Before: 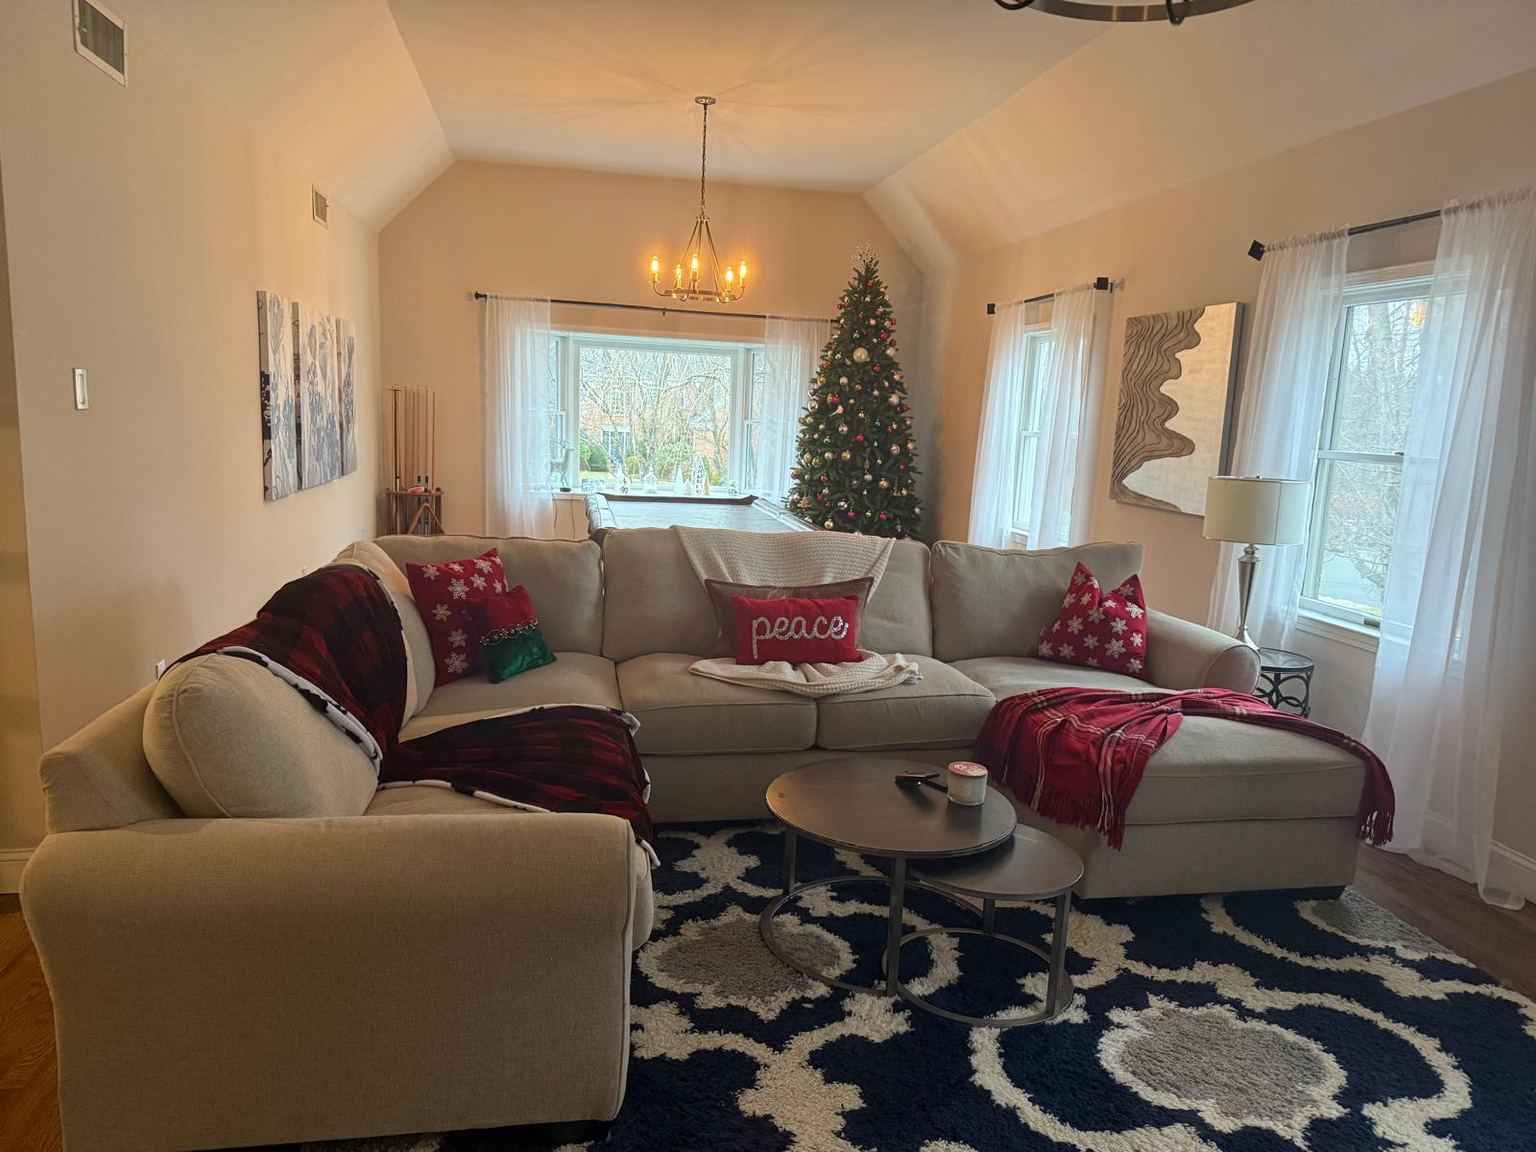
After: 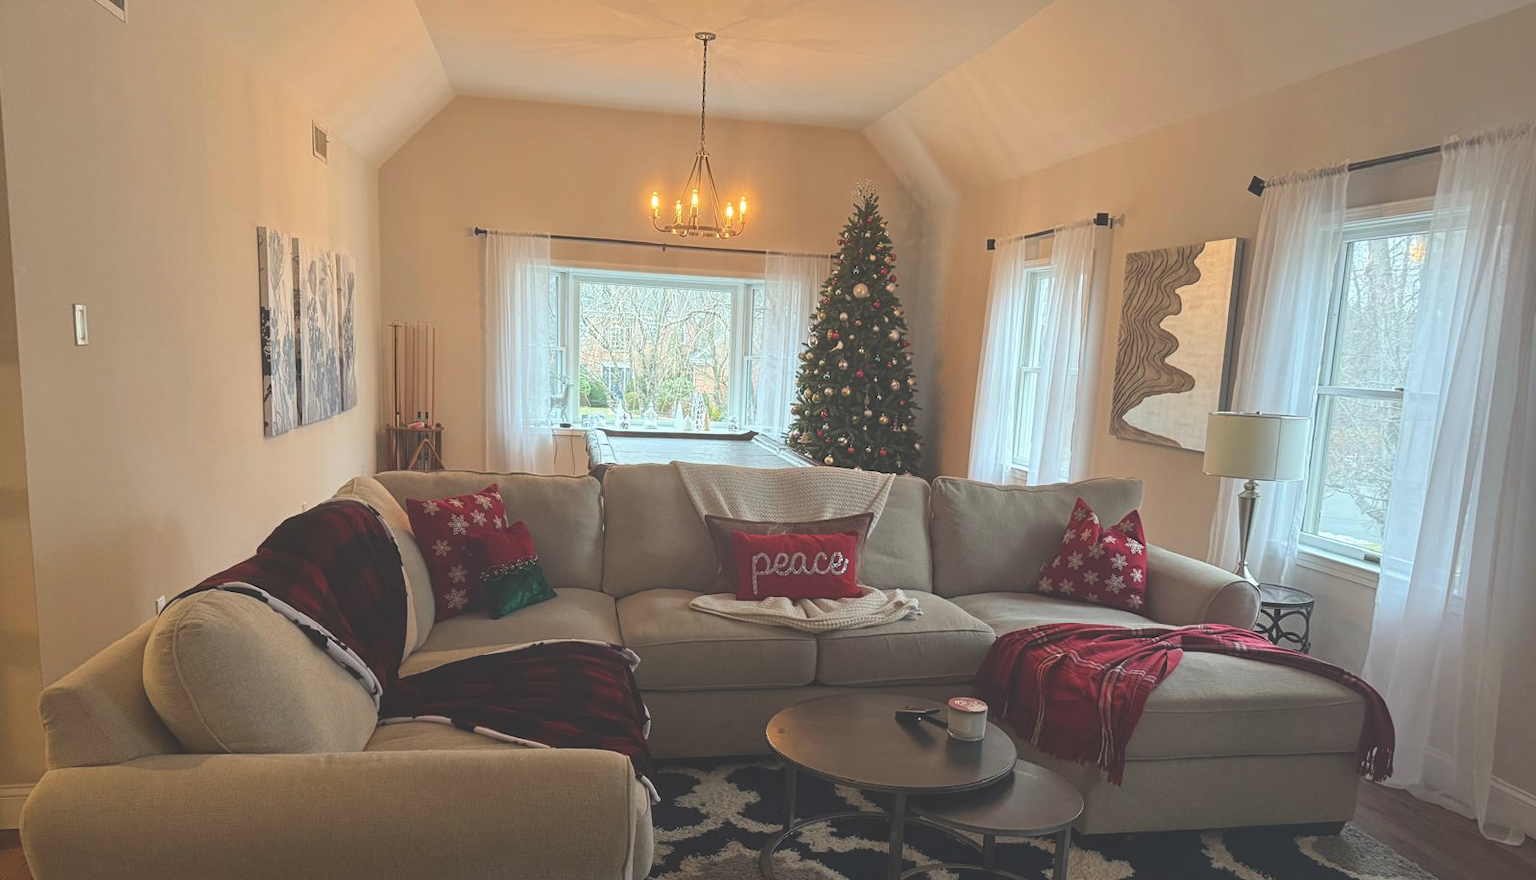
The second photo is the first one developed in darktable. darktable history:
crop: top 5.59%, bottom 17.955%
exposure: black level correction -0.029, compensate highlight preservation false
